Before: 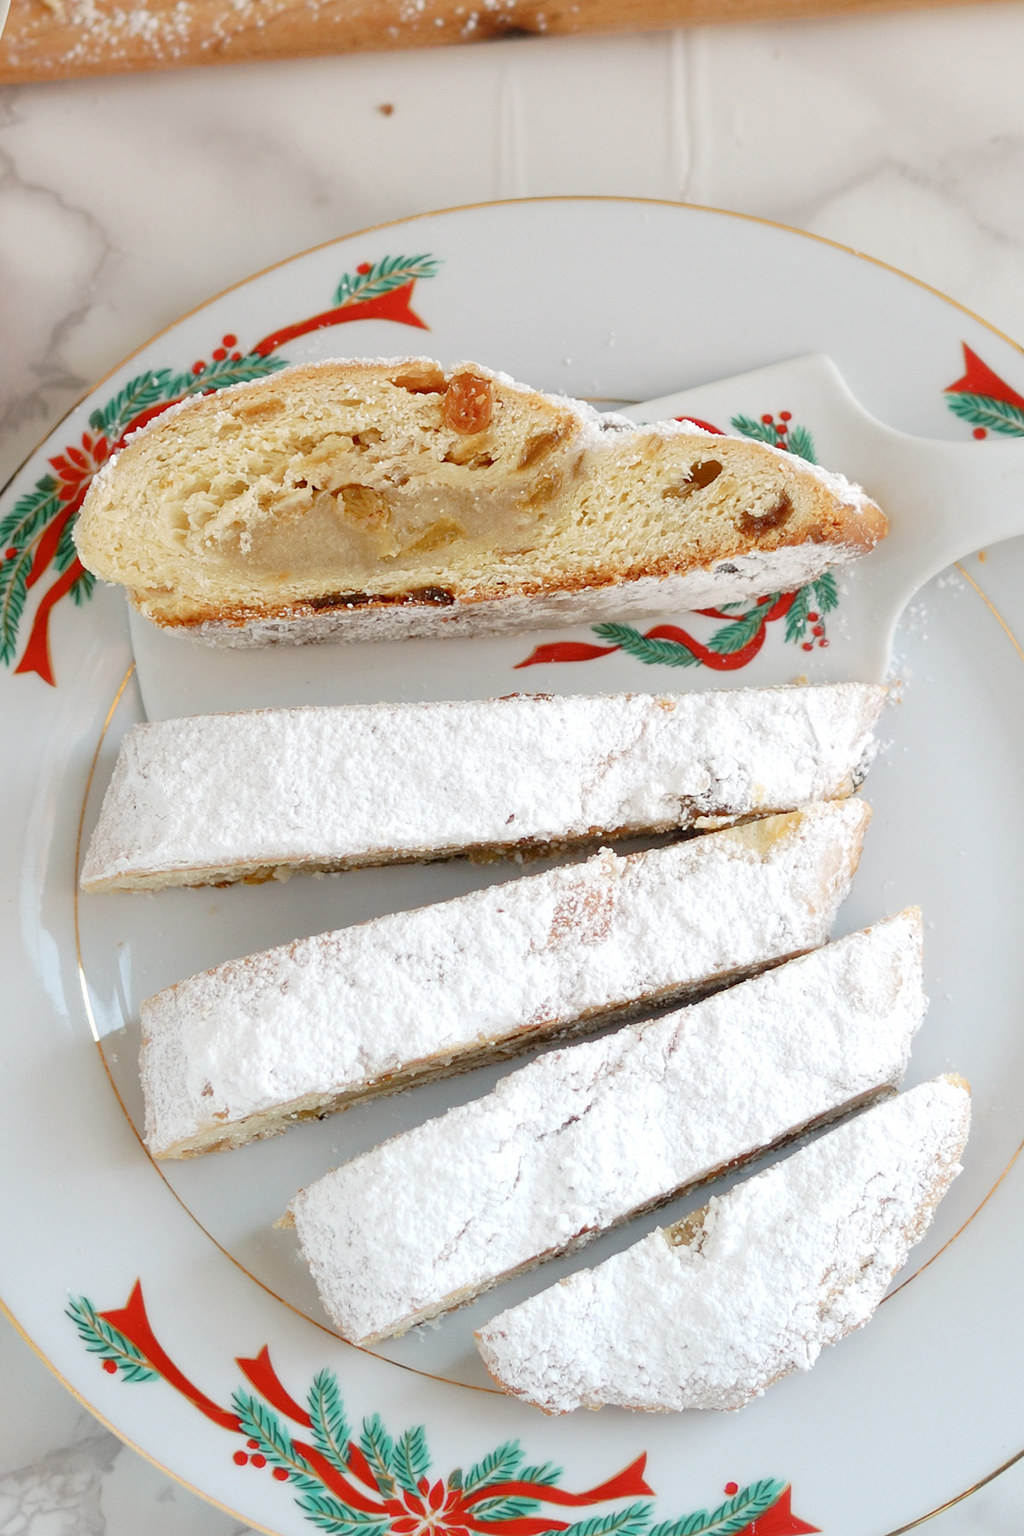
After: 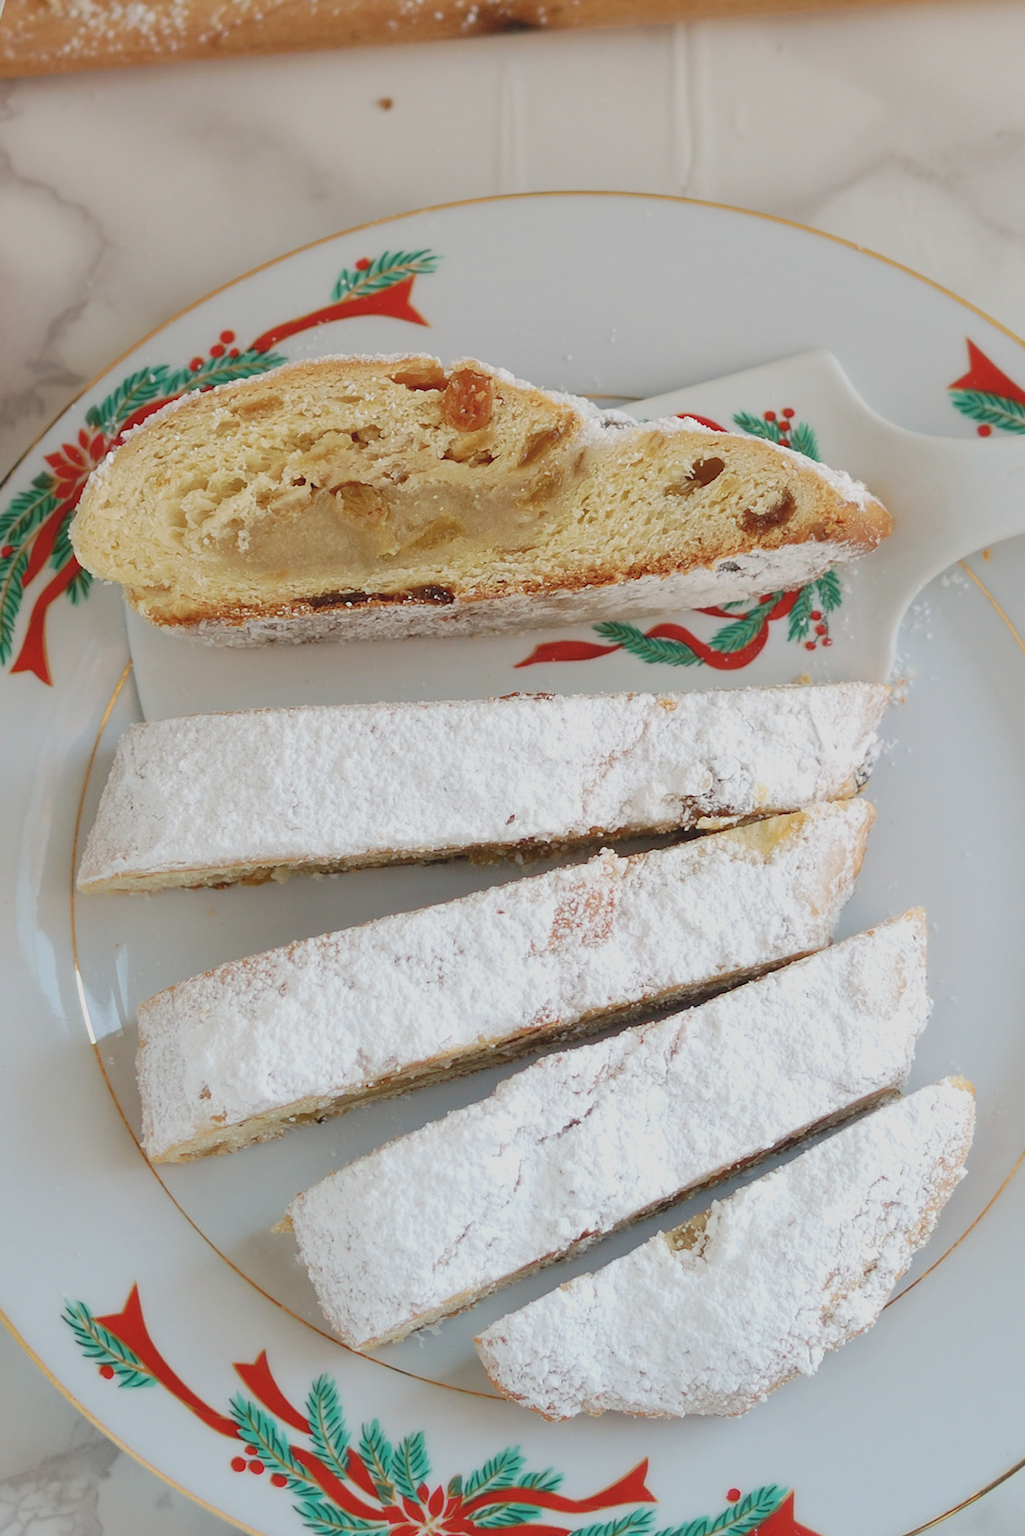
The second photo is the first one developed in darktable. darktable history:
exposure: black level correction -0.015, exposure -0.5 EV, compensate highlight preservation false
velvia: on, module defaults
crop: left 0.434%, top 0.485%, right 0.244%, bottom 0.386%
